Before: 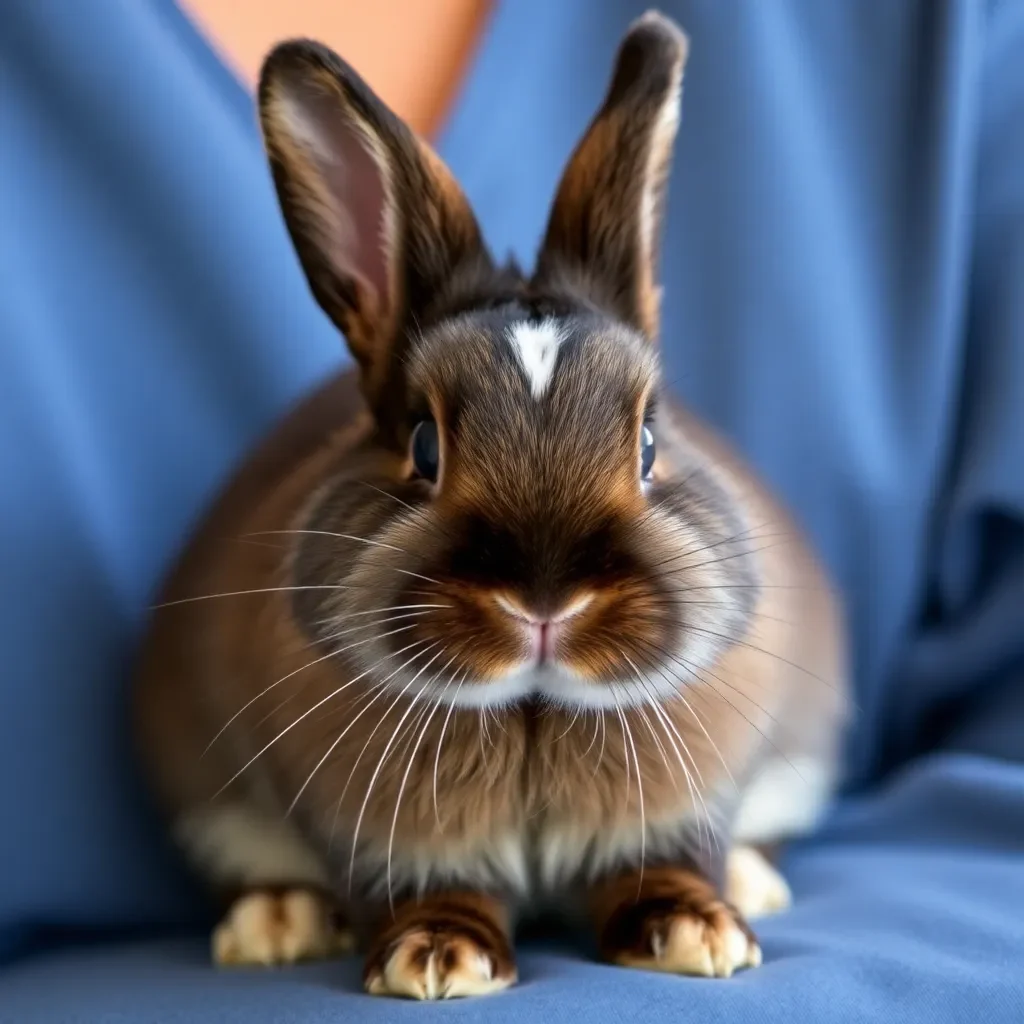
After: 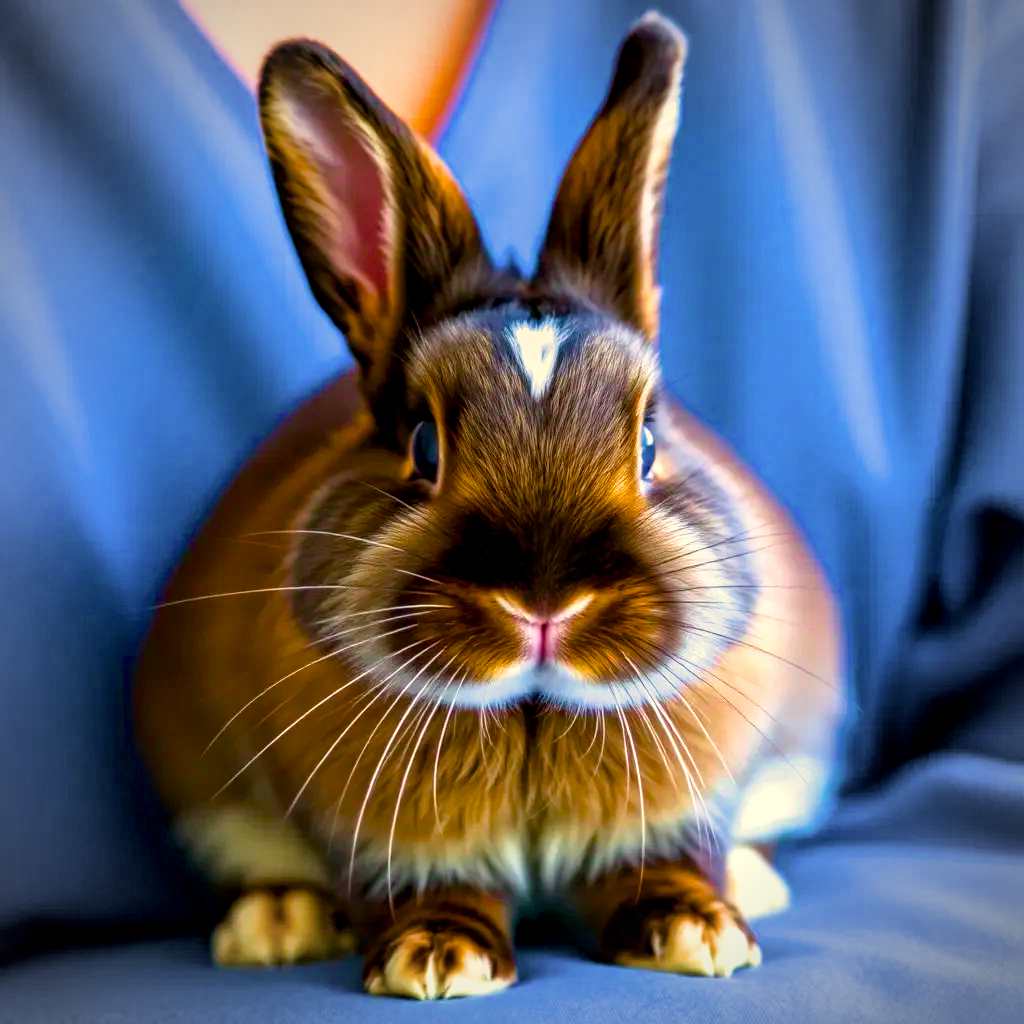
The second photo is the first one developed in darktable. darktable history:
local contrast: on, module defaults
color calibration: x 0.37, y 0.382, temperature 4313.32 K
tone equalizer: on, module defaults
velvia: on, module defaults
haze removal: compatibility mode true, adaptive false
vignetting: on, module defaults
filmic rgb: black relative exposure -16 EV, white relative exposure 2.93 EV, hardness 10.04, color science v6 (2022)
color correction: highlights a* 1.39, highlights b* 17.83
color balance rgb: linear chroma grading › global chroma 25%, perceptual saturation grading › global saturation 45%, perceptual saturation grading › highlights -50%, perceptual saturation grading › shadows 30%, perceptual brilliance grading › global brilliance 18%, global vibrance 40%
